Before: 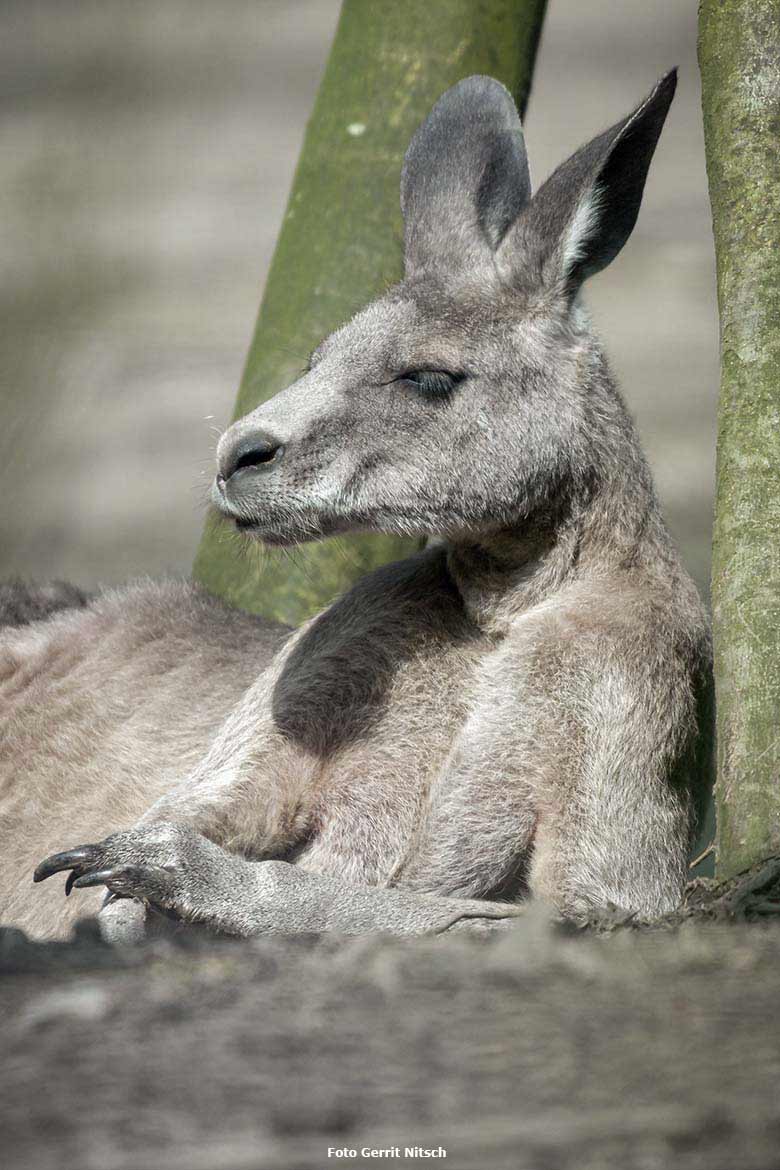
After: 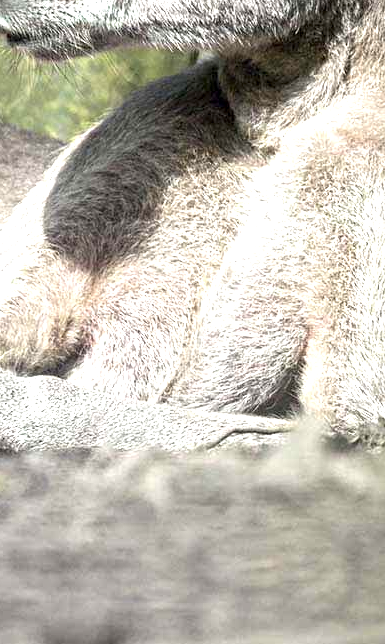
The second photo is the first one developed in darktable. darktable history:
exposure: exposure 1.136 EV, compensate highlight preservation false
contrast equalizer: y [[0.502, 0.505, 0.512, 0.529, 0.564, 0.588], [0.5 ×6], [0.502, 0.505, 0.512, 0.529, 0.564, 0.588], [0, 0.001, 0.001, 0.004, 0.008, 0.011], [0, 0.001, 0.001, 0.004, 0.008, 0.011]]
crop: left 29.444%, top 41.46%, right 20.888%, bottom 3.465%
